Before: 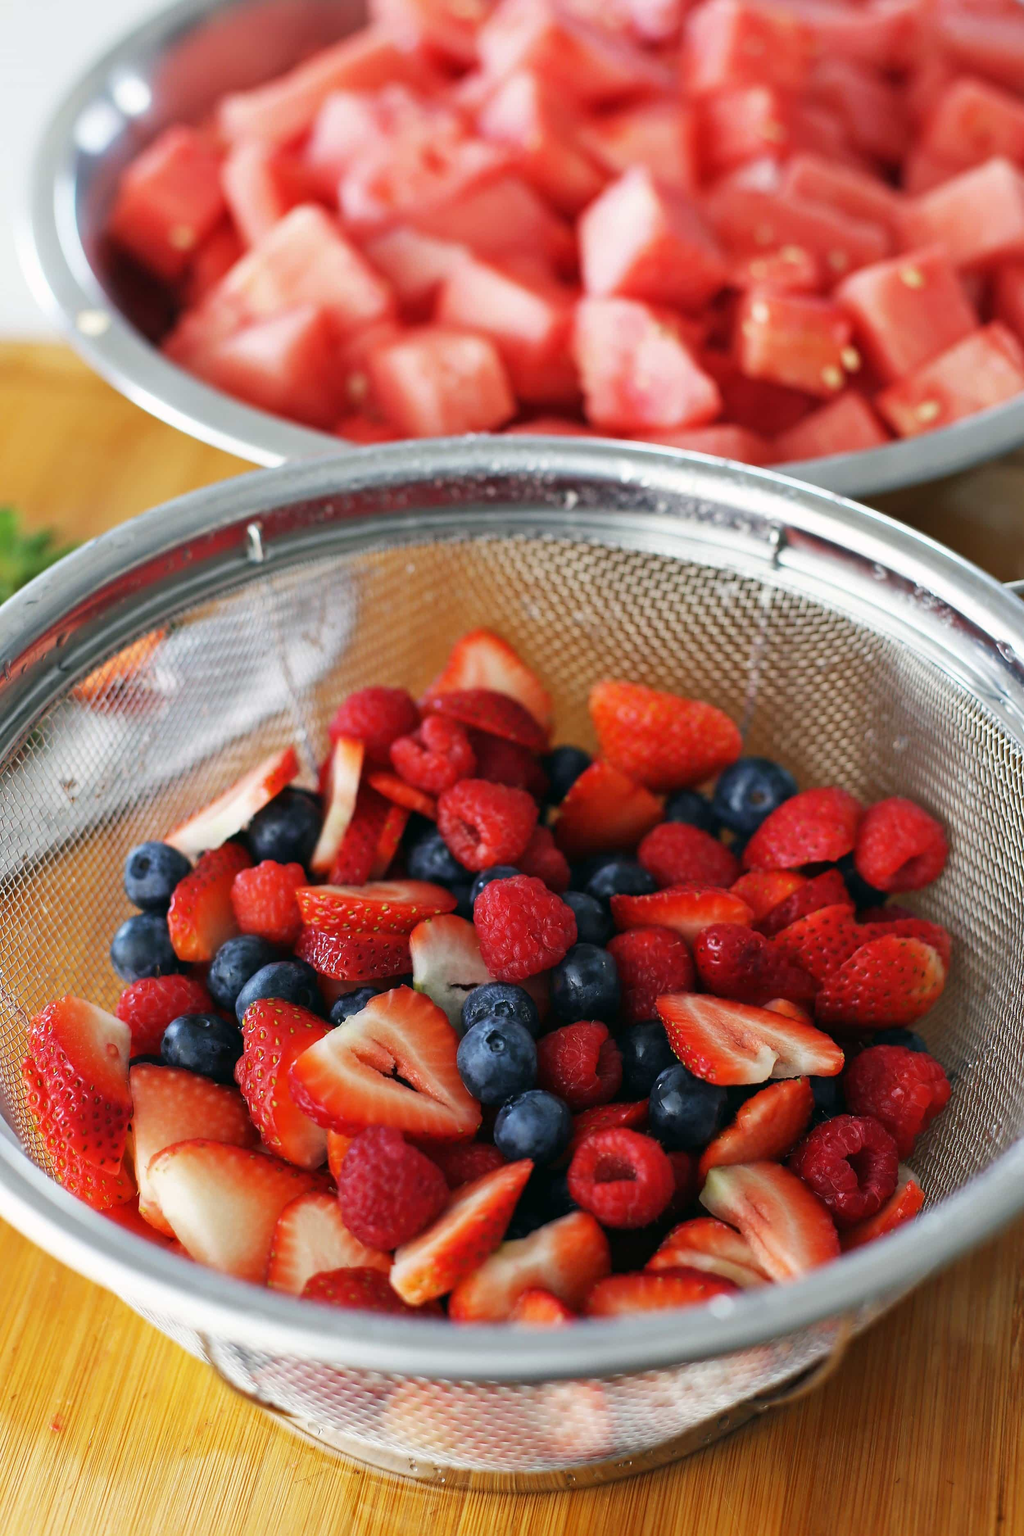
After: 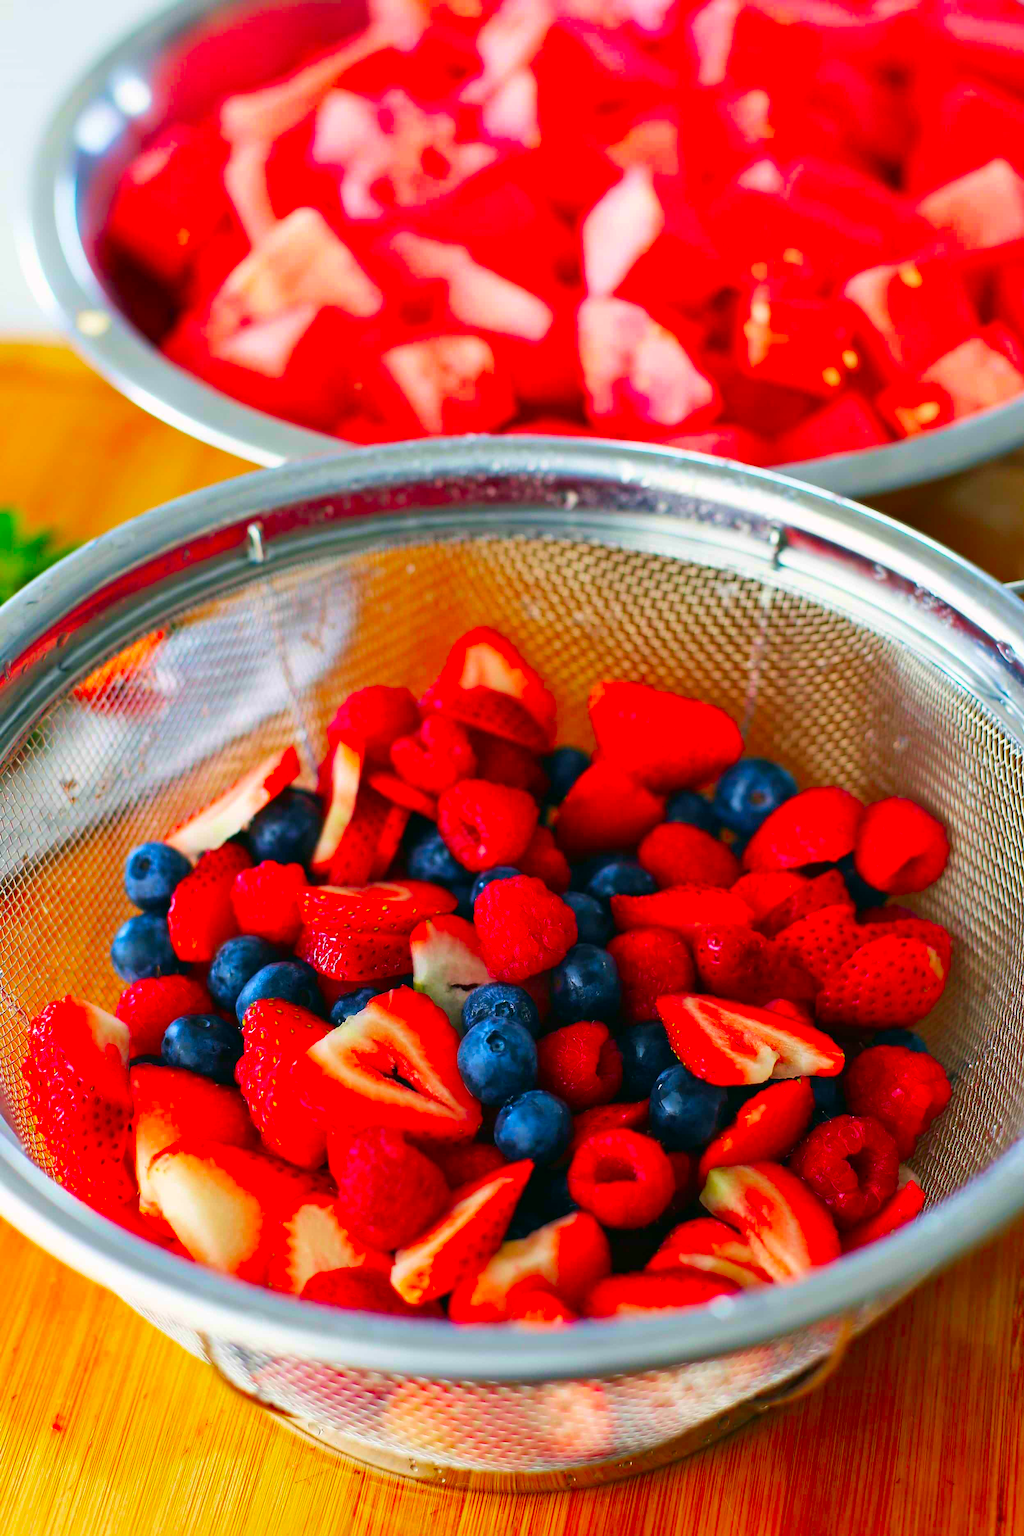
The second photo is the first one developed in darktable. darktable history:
velvia: on, module defaults
color correction: highlights b* 0.016, saturation 2.14
